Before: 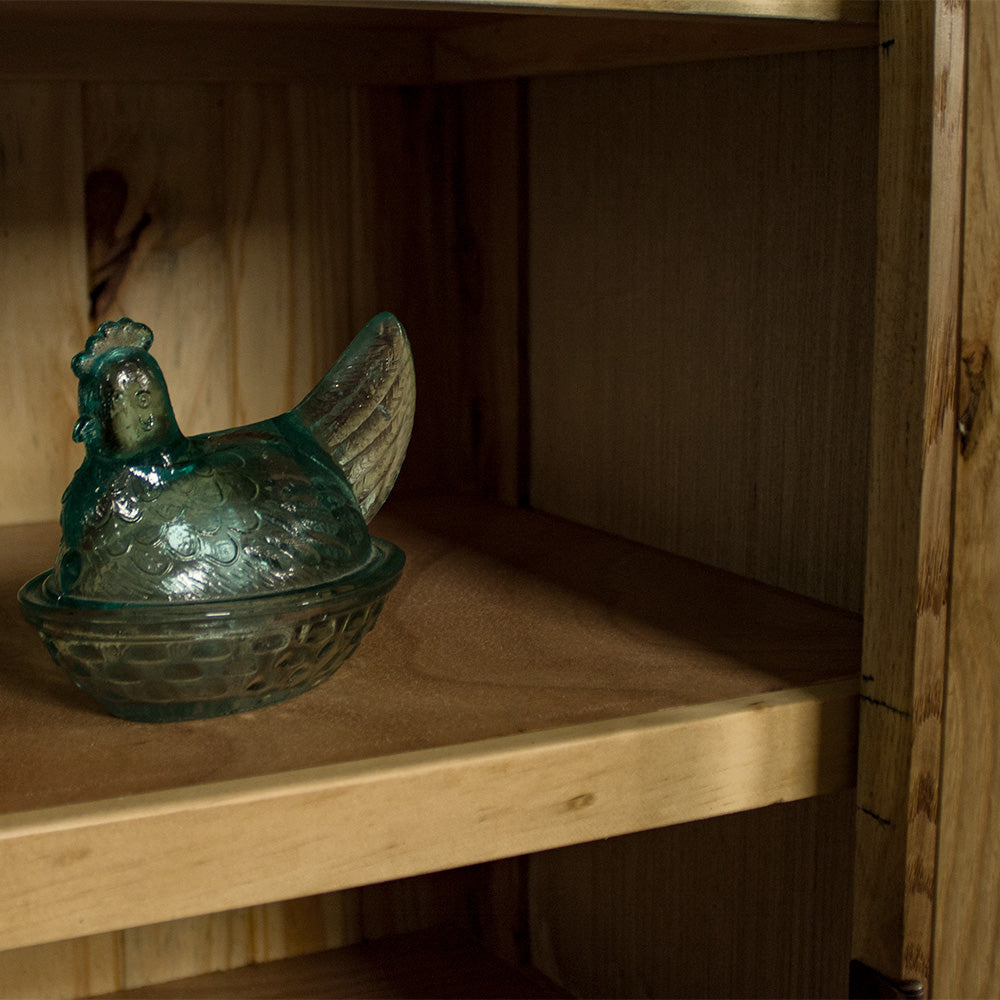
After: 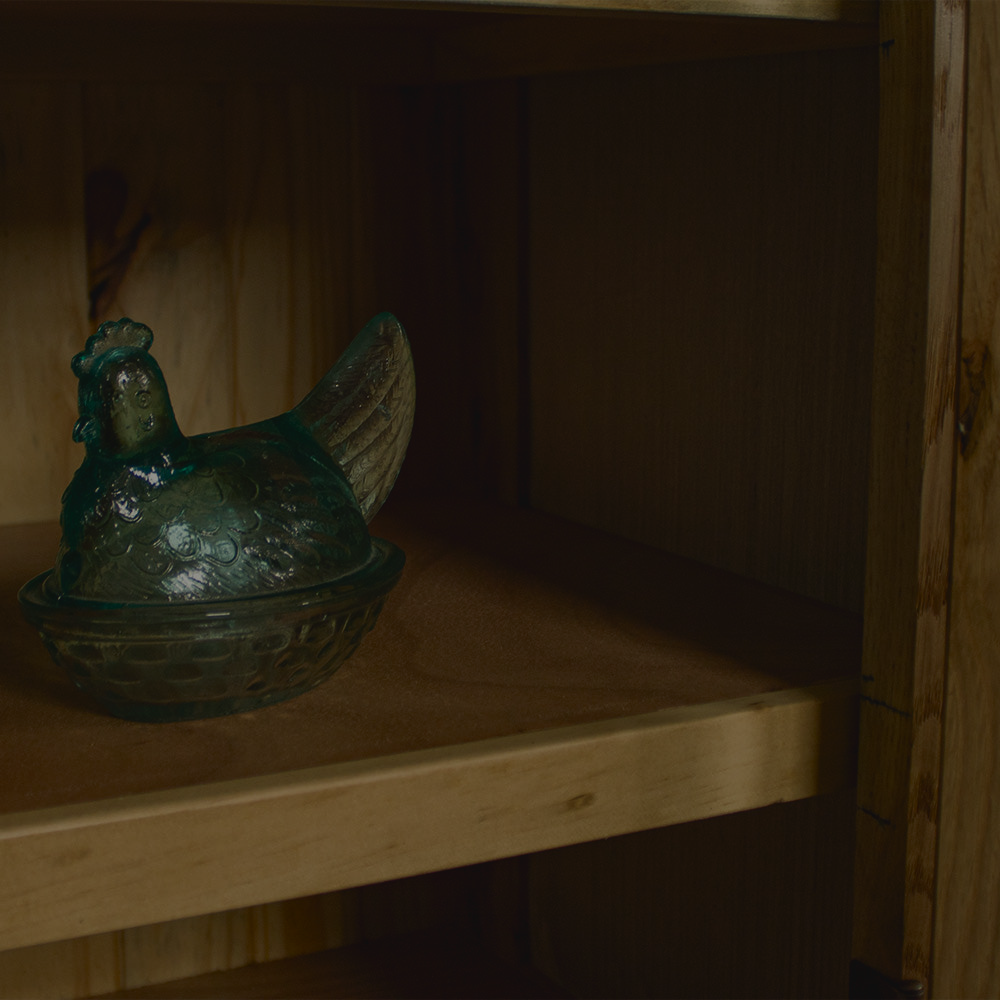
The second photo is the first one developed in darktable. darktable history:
contrast brightness saturation: contrast -0.19, brightness -0.19, saturation -0.04
exposure: exposure -0.5 EV
